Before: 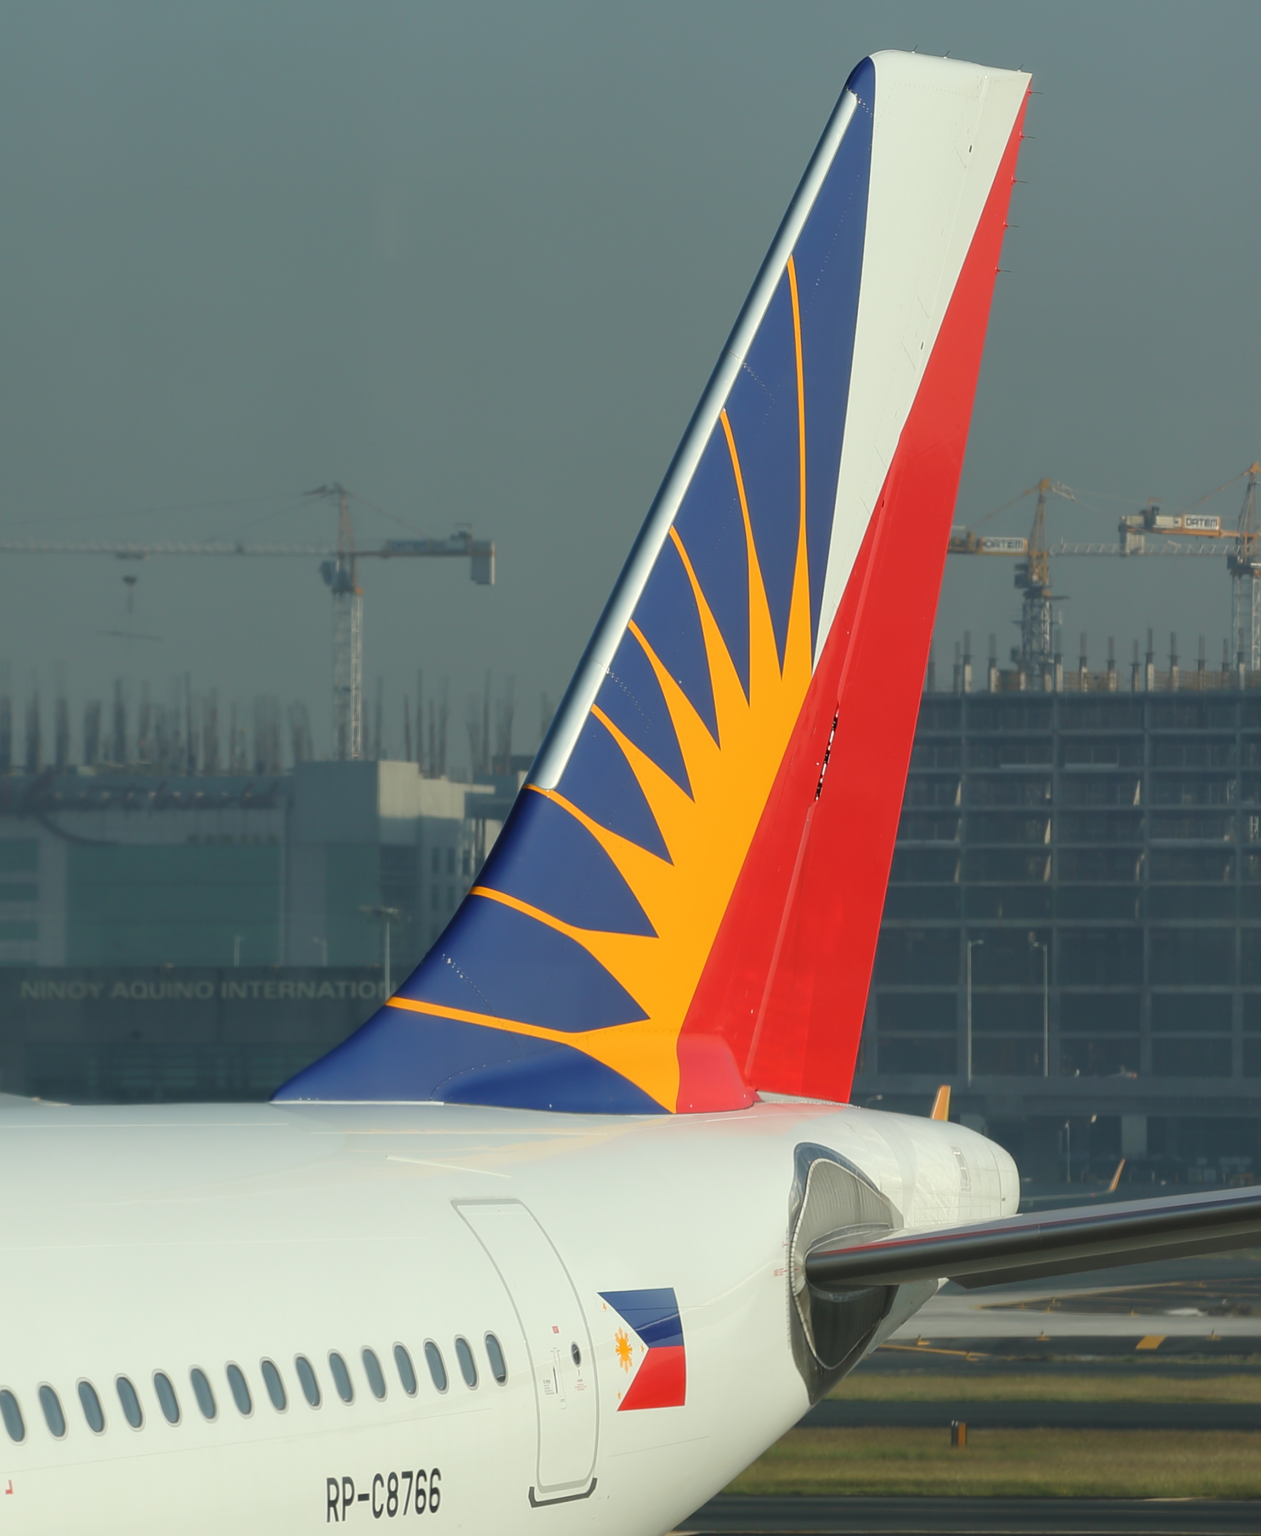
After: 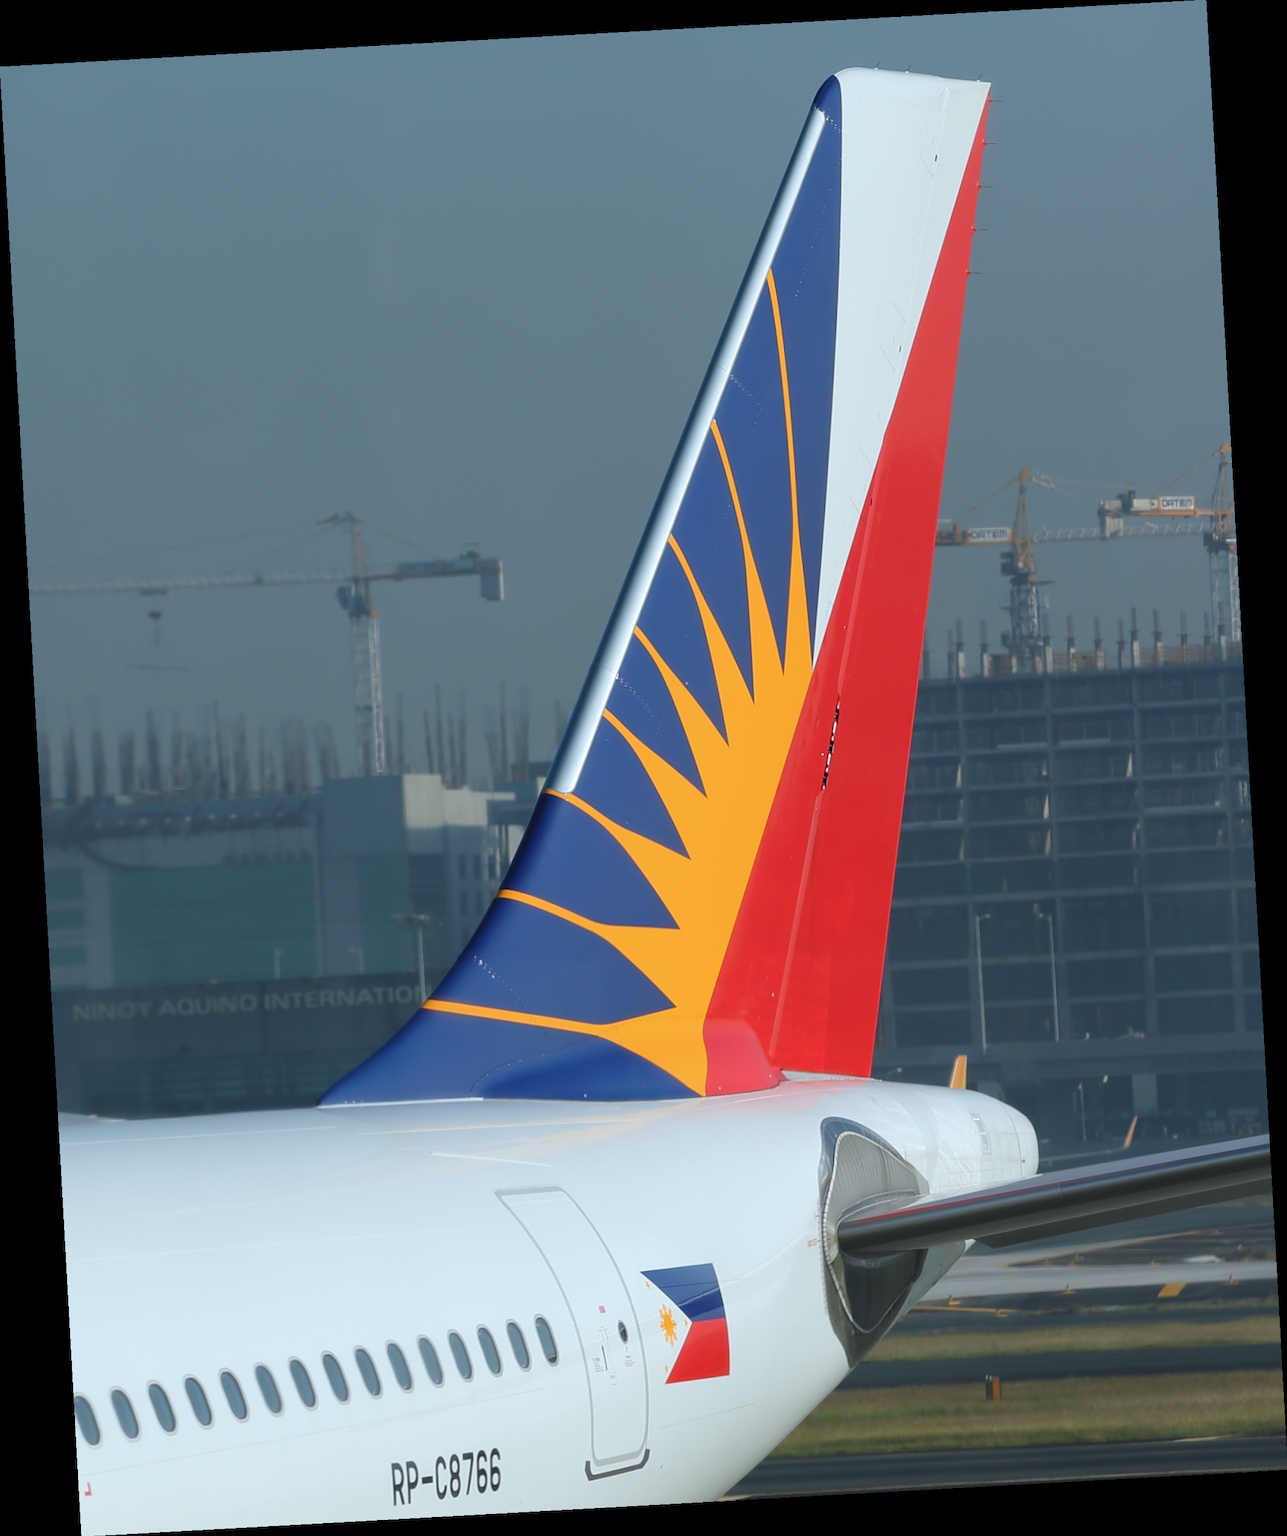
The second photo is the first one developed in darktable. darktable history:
color correction: highlights a* -0.772, highlights b* -8.92
white balance: red 0.984, blue 1.059
exposure: compensate highlight preservation false
rotate and perspective: rotation -3.18°, automatic cropping off
